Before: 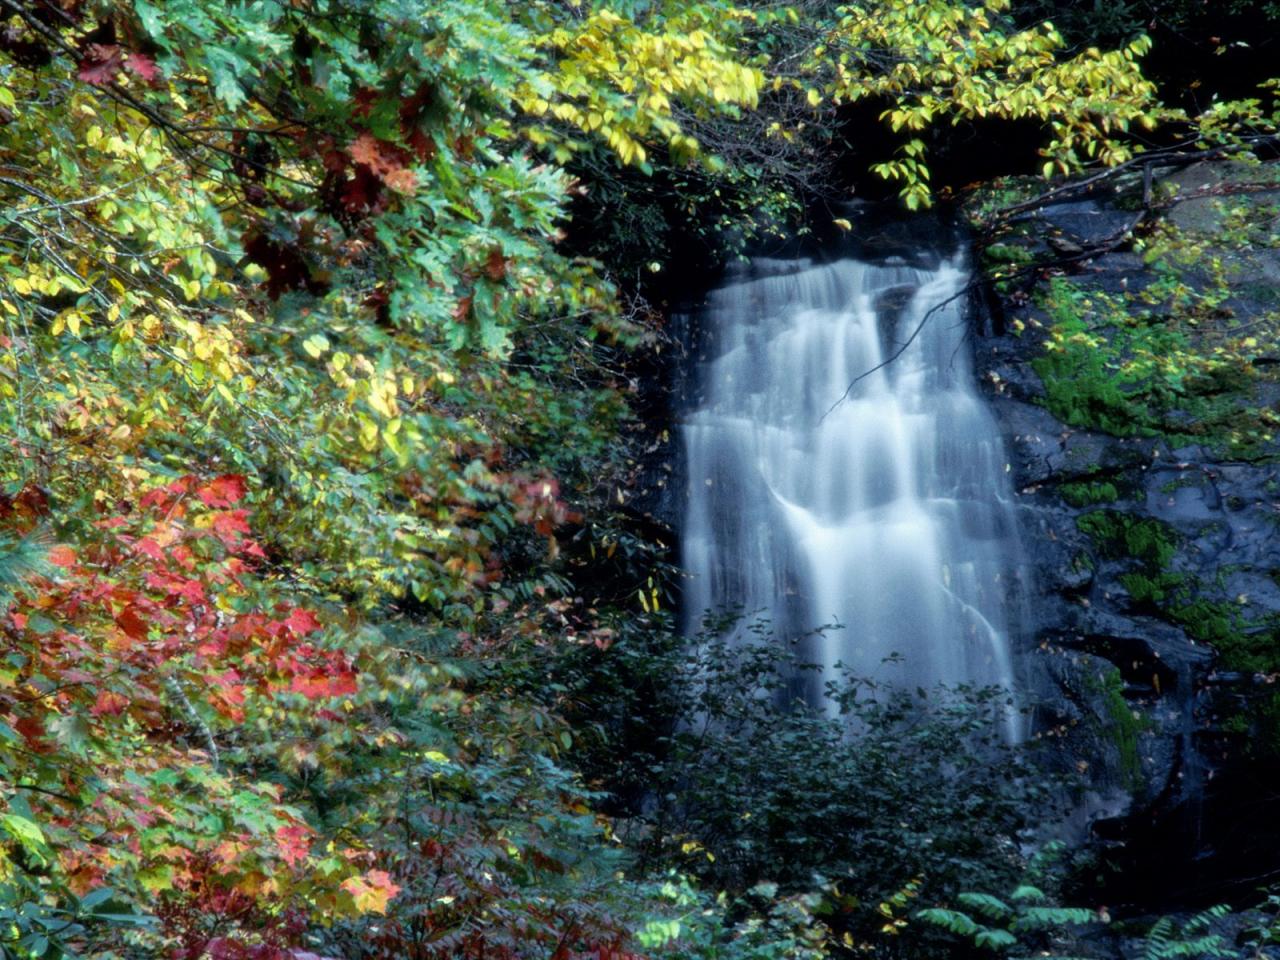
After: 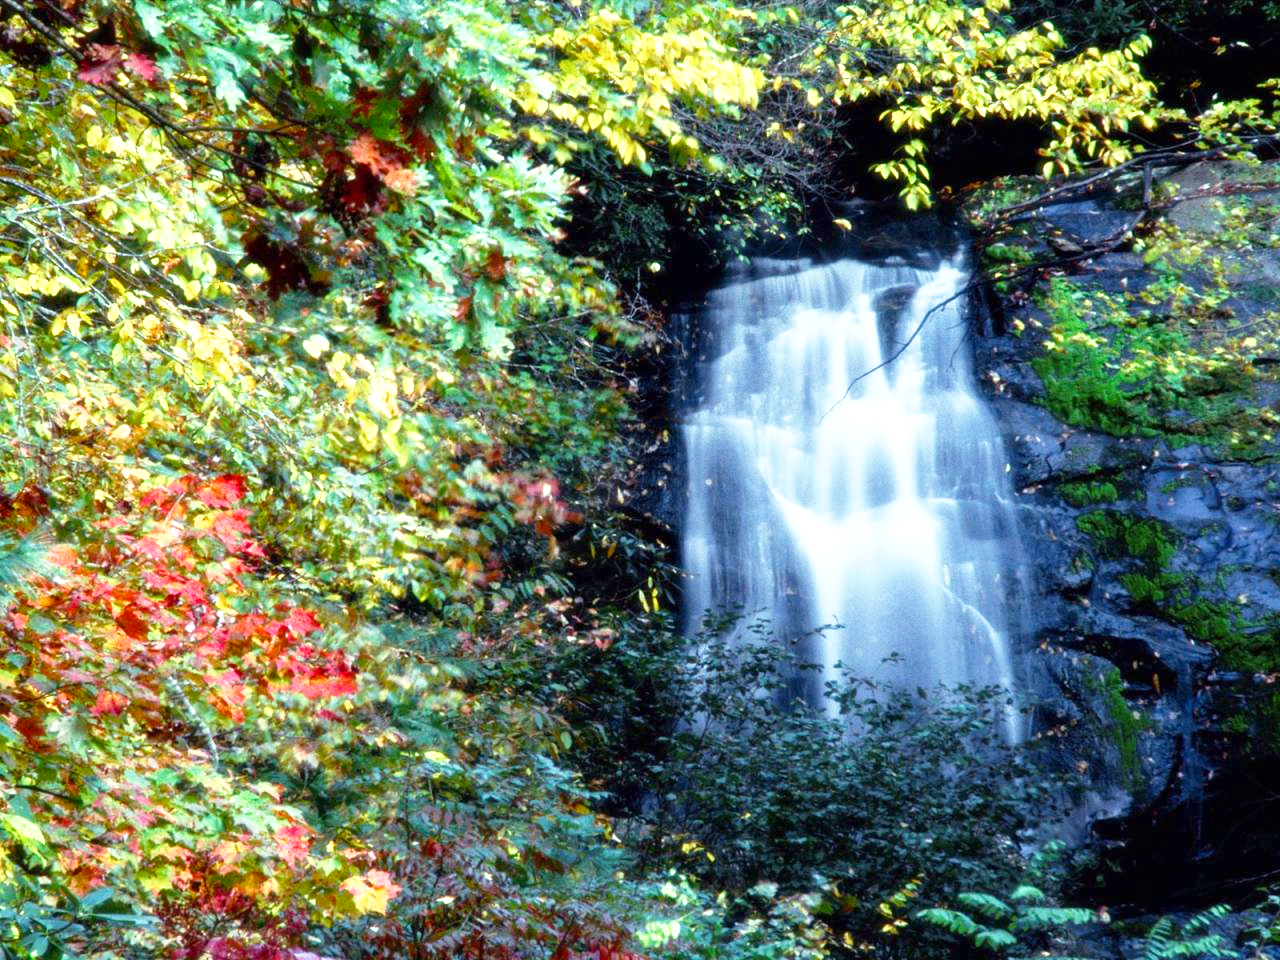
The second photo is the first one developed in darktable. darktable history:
color balance rgb: power › luminance 0.965%, power › chroma 0.395%, power › hue 32.35°, perceptual saturation grading › global saturation 9.048%, perceptual saturation grading › highlights -13.348%, perceptual saturation grading › mid-tones 14.284%, perceptual saturation grading › shadows 22.354%
exposure: black level correction 0, exposure 0.703 EV, compensate exposure bias true, compensate highlight preservation false
base curve: curves: ch0 [(0, 0) (0.688, 0.865) (1, 1)], preserve colors none
tone equalizer: -7 EV 0.19 EV, -6 EV 0.13 EV, -5 EV 0.103 EV, -4 EV 0.037 EV, -2 EV -0.039 EV, -1 EV -0.064 EV, +0 EV -0.062 EV
